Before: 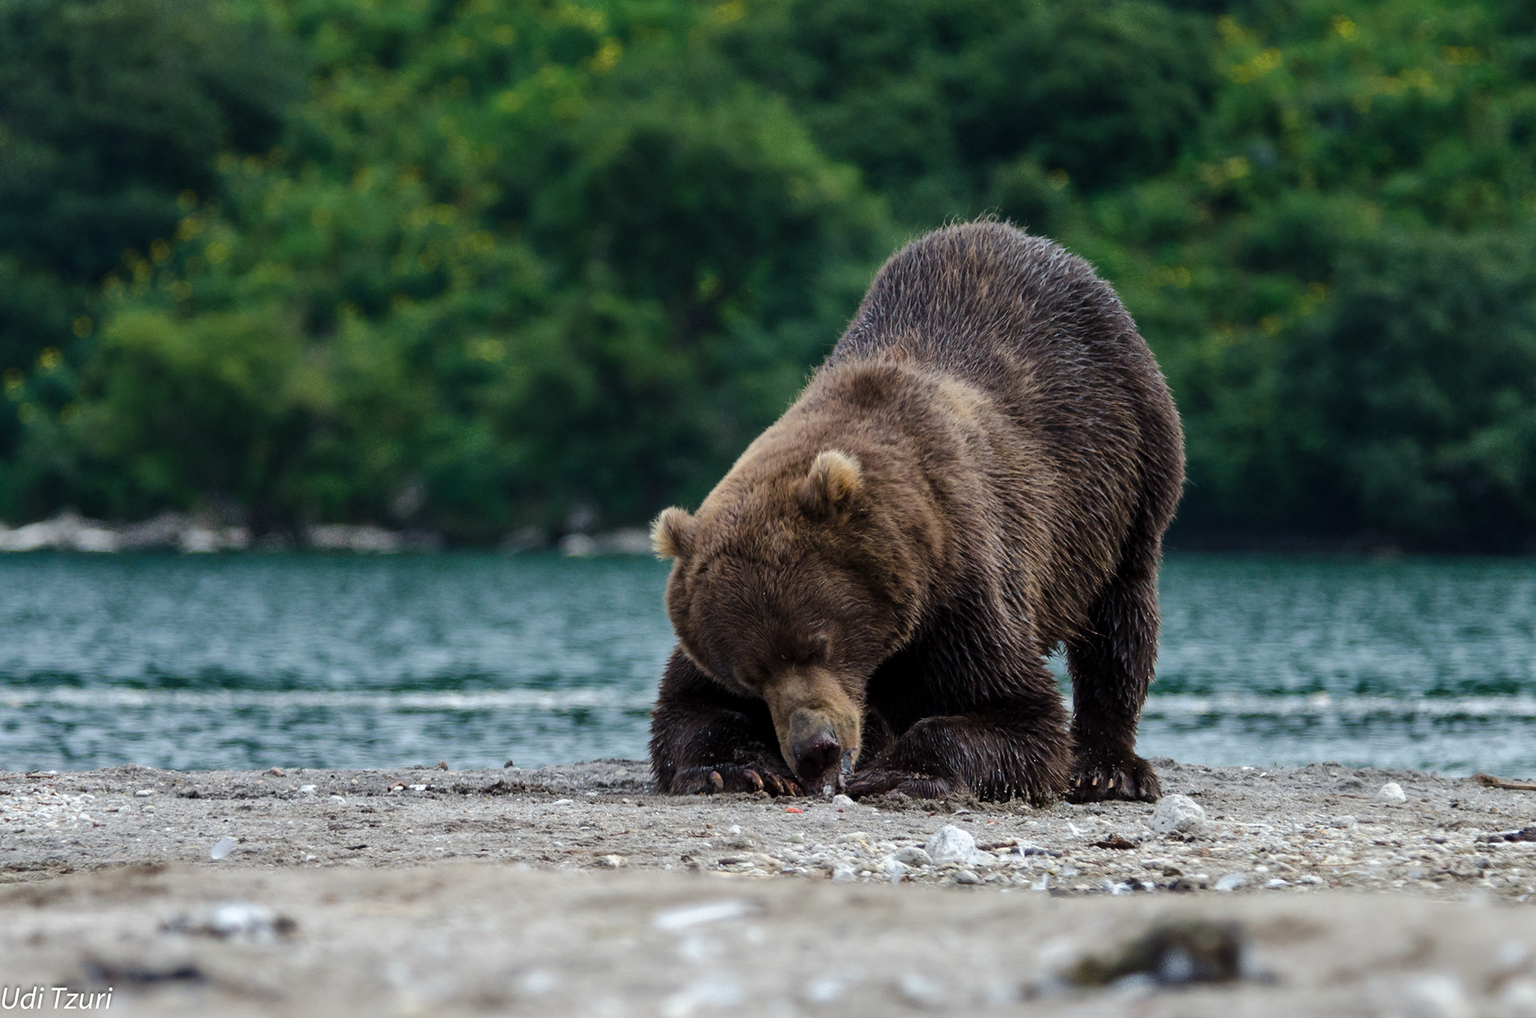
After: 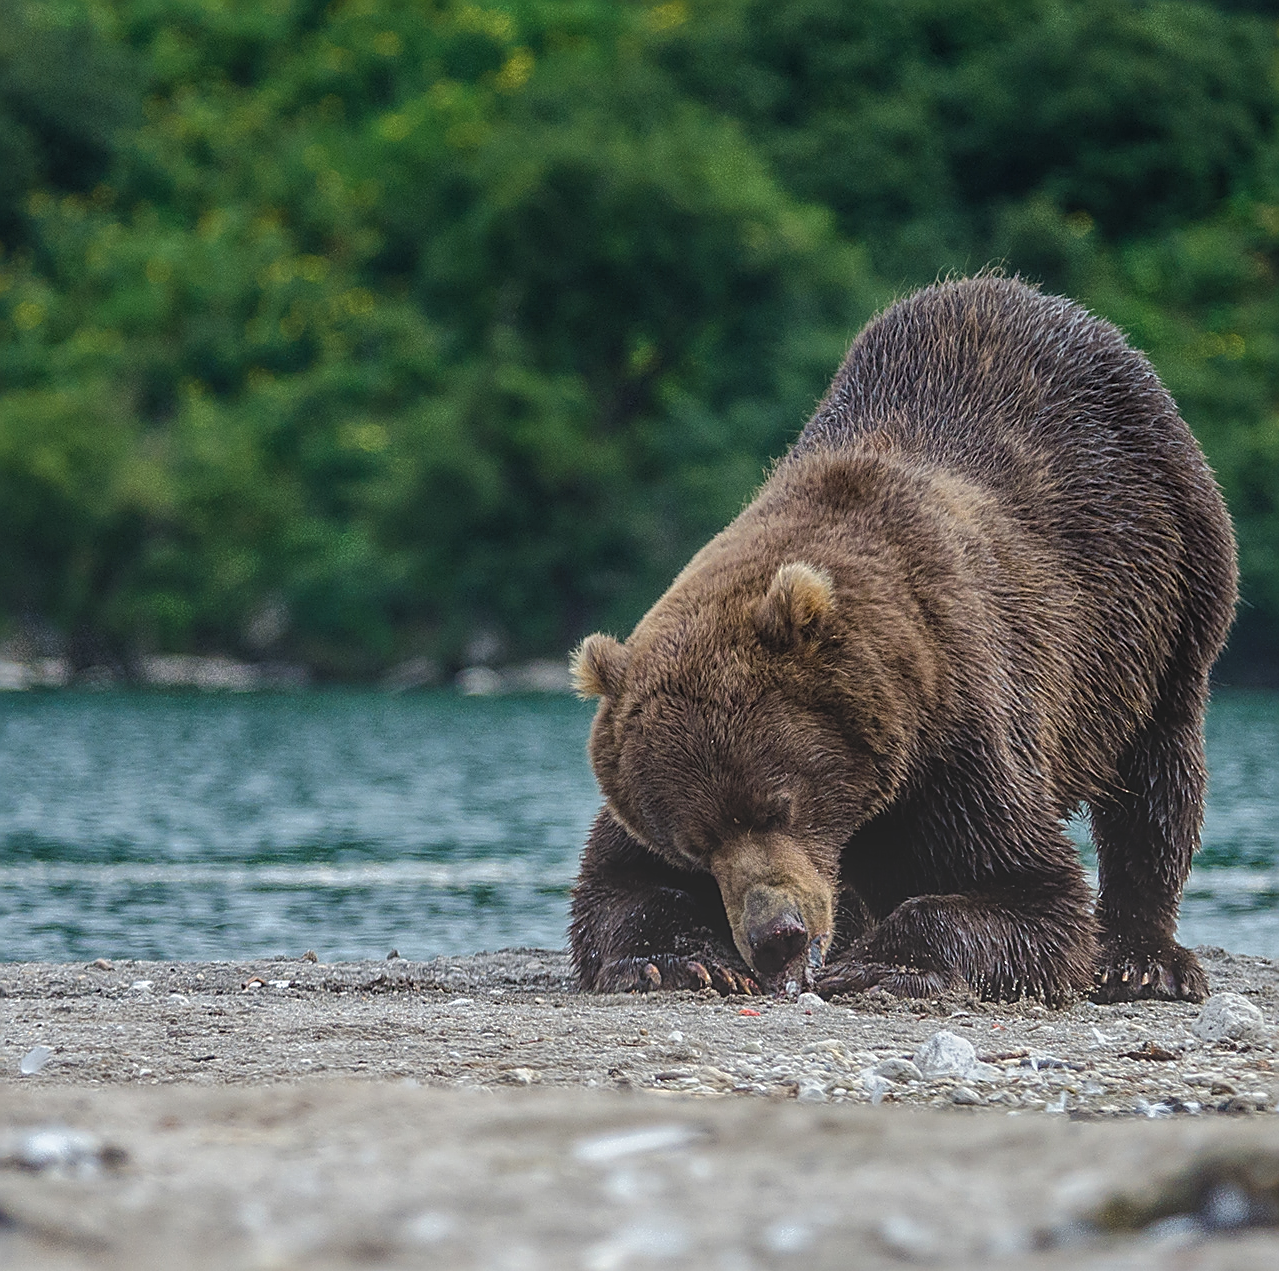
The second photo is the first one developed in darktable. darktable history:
sharpen: radius 1.685, amount 1.294
local contrast: highlights 73%, shadows 15%, midtone range 0.197
crop and rotate: left 12.673%, right 20.66%
